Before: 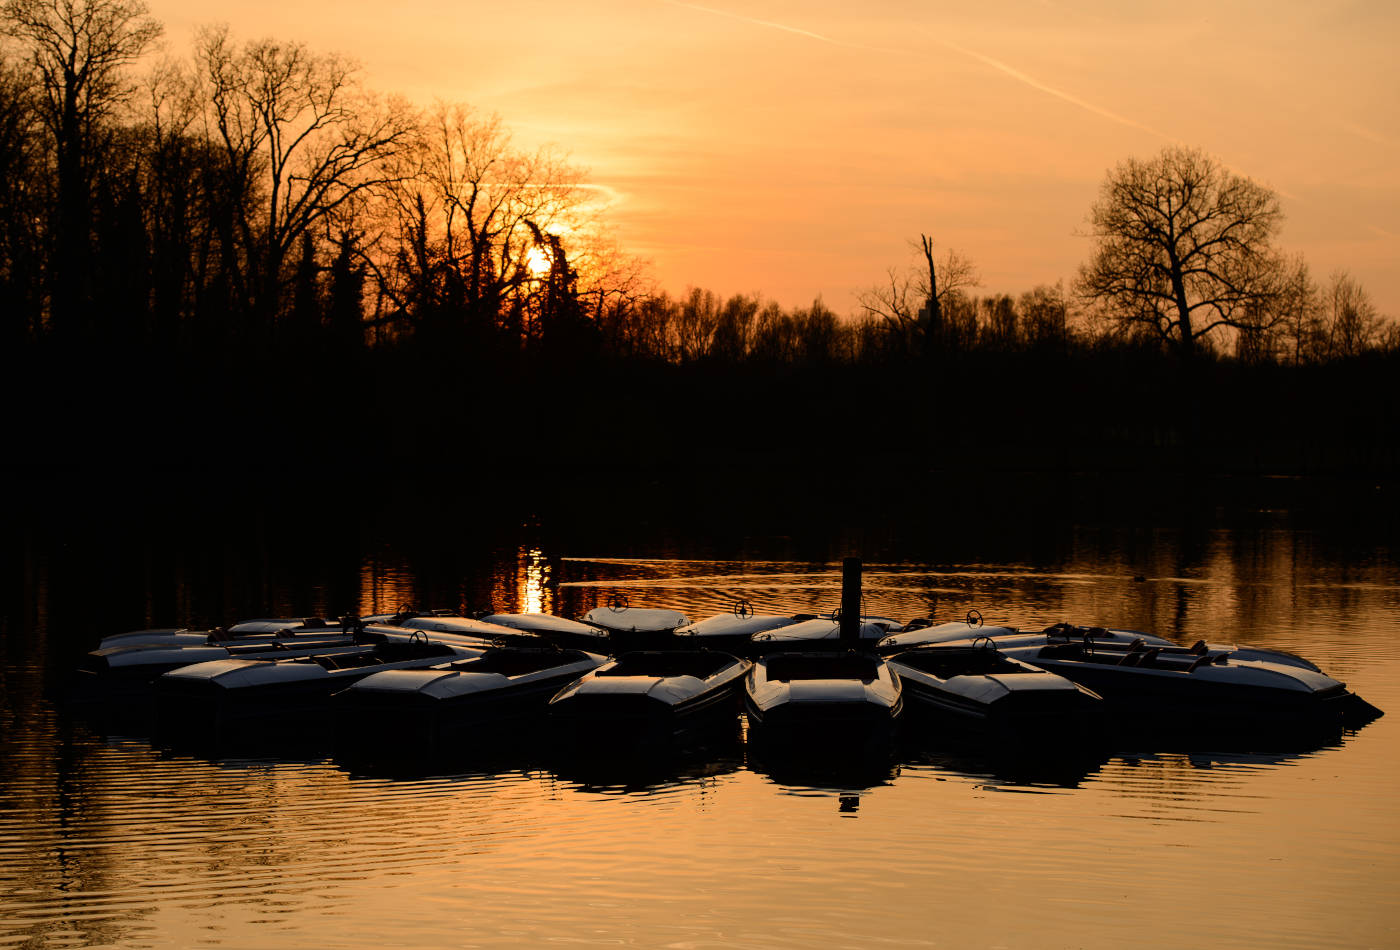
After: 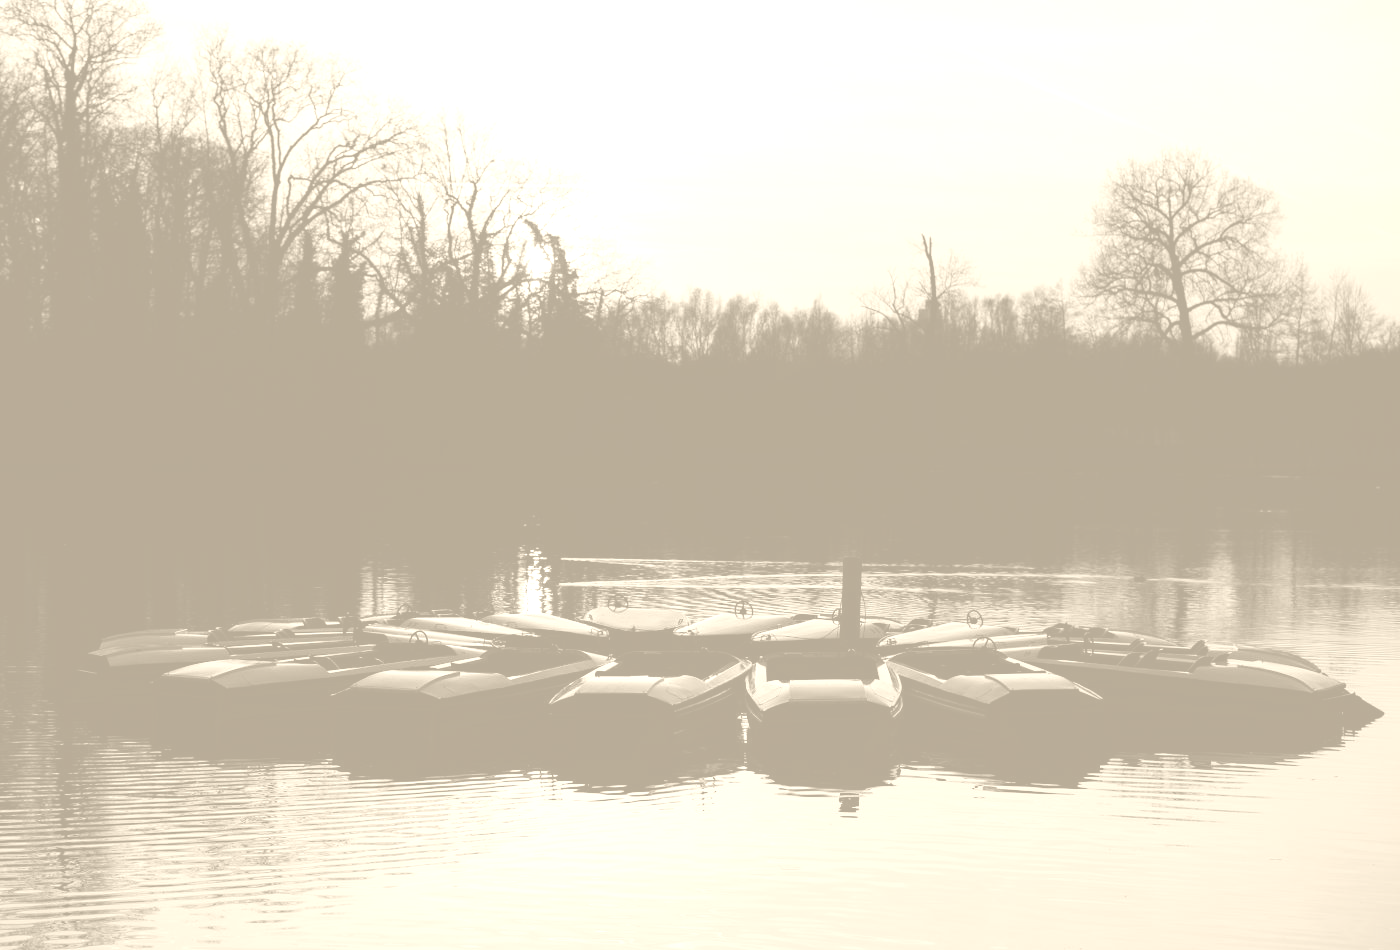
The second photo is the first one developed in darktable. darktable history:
colorize: hue 36°, saturation 71%, lightness 80.79%
color balance: lift [1.005, 1.002, 0.998, 0.998], gamma [1, 1.021, 1.02, 0.979], gain [0.923, 1.066, 1.056, 0.934]
